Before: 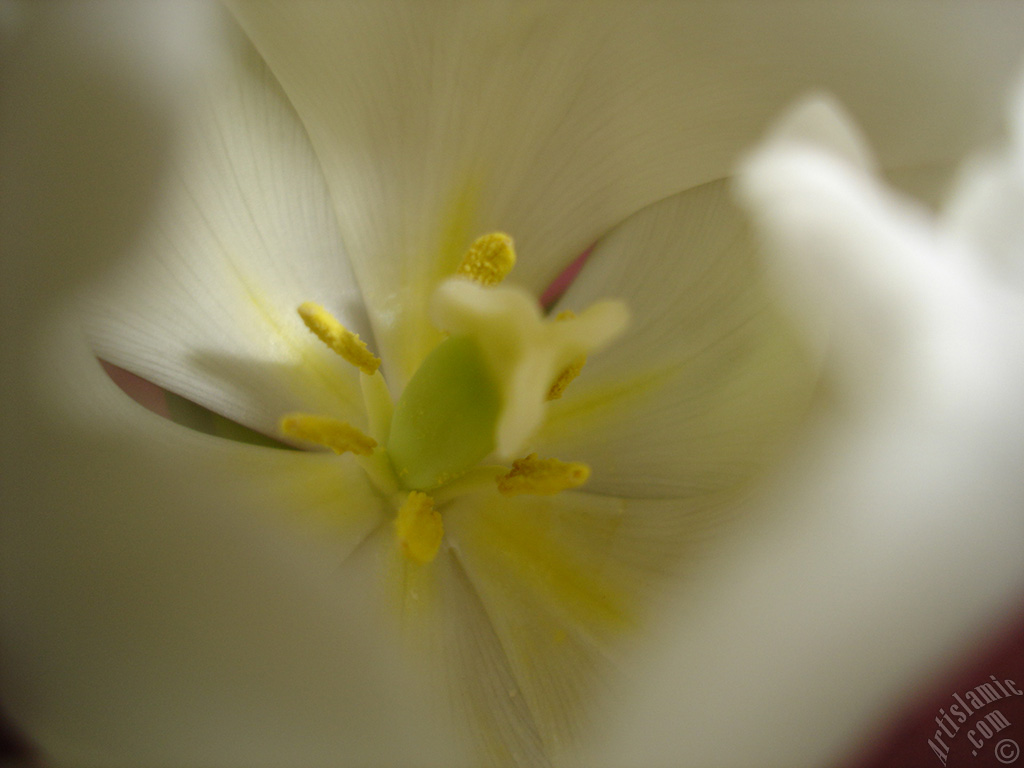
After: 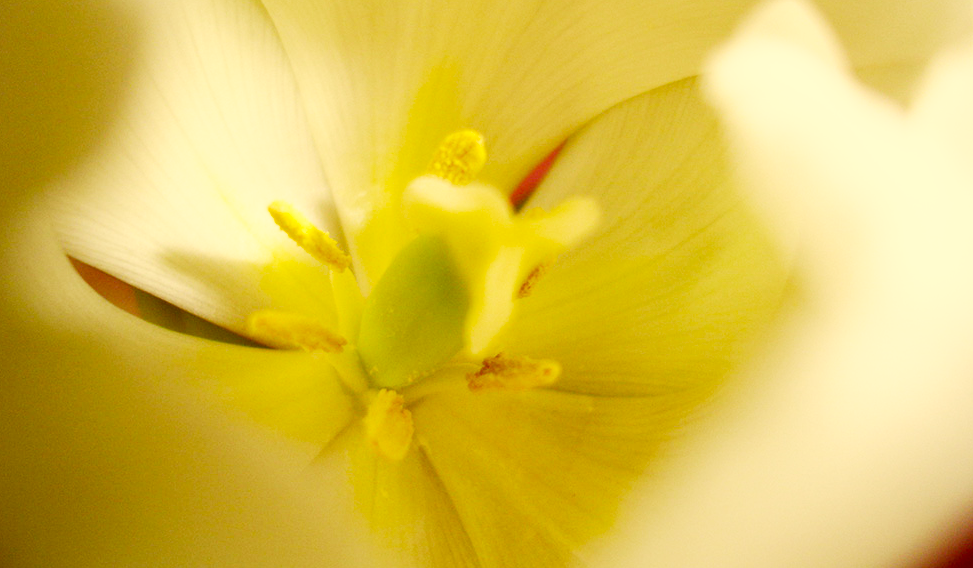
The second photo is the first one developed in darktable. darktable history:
crop and rotate: left 2.991%, top 13.302%, right 1.981%, bottom 12.636%
color correction: highlights a* 1.12, highlights b* 24.26, shadows a* 15.58, shadows b* 24.26
base curve: curves: ch0 [(0, 0) (0.007, 0.004) (0.027, 0.03) (0.046, 0.07) (0.207, 0.54) (0.442, 0.872) (0.673, 0.972) (1, 1)], preserve colors none
